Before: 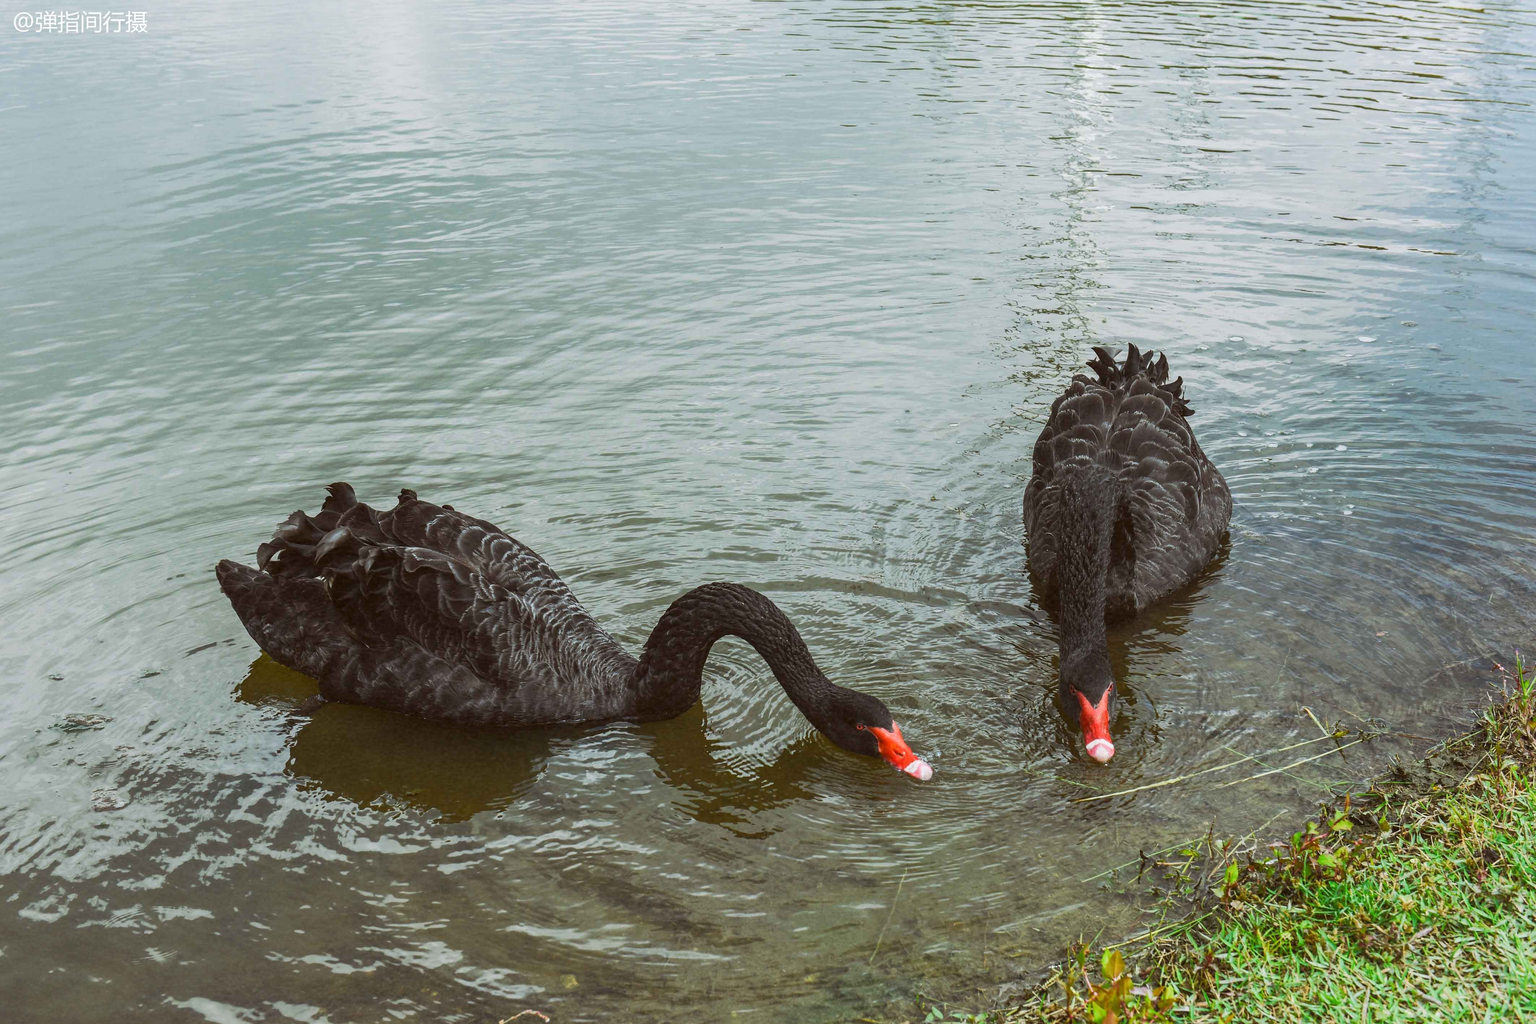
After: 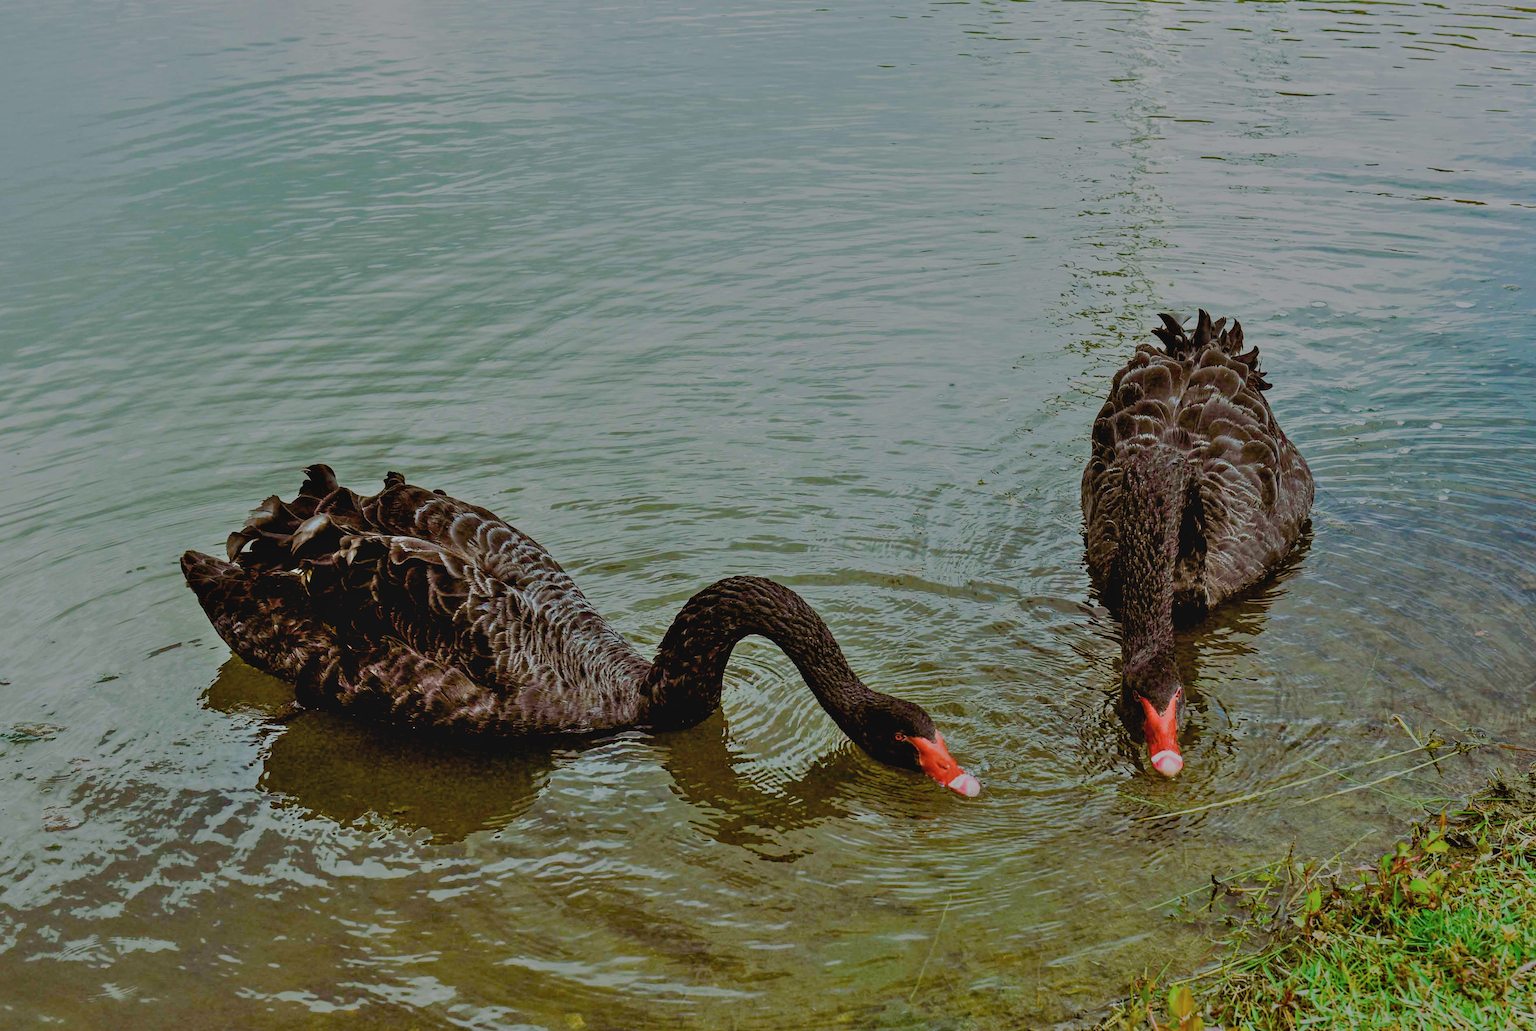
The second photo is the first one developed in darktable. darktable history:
crop: left 3.529%, top 6.511%, right 6.803%, bottom 3.212%
color balance rgb: global offset › luminance -1.443%, perceptual saturation grading › global saturation 20%, perceptual saturation grading › highlights -24.821%, perceptual saturation grading › shadows 49.401%, global vibrance 33.211%
contrast brightness saturation: contrast -0.081, brightness -0.032, saturation -0.109
haze removal: adaptive false
filmic rgb: black relative exposure -8.03 EV, white relative exposure 8.05 EV, hardness 2.42, latitude 10.37%, contrast 0.73, highlights saturation mix 9.19%, shadows ↔ highlights balance 2.22%
shadows and highlights: soften with gaussian
